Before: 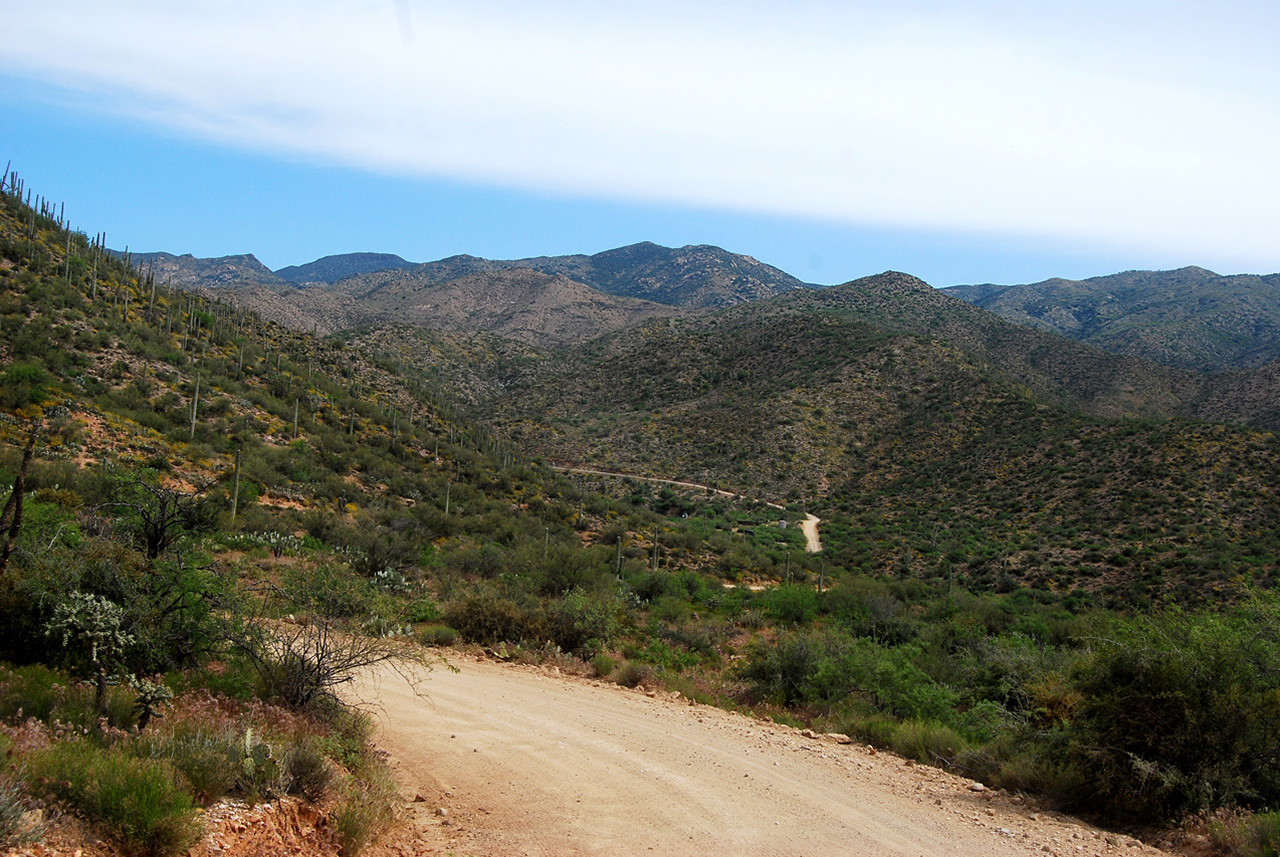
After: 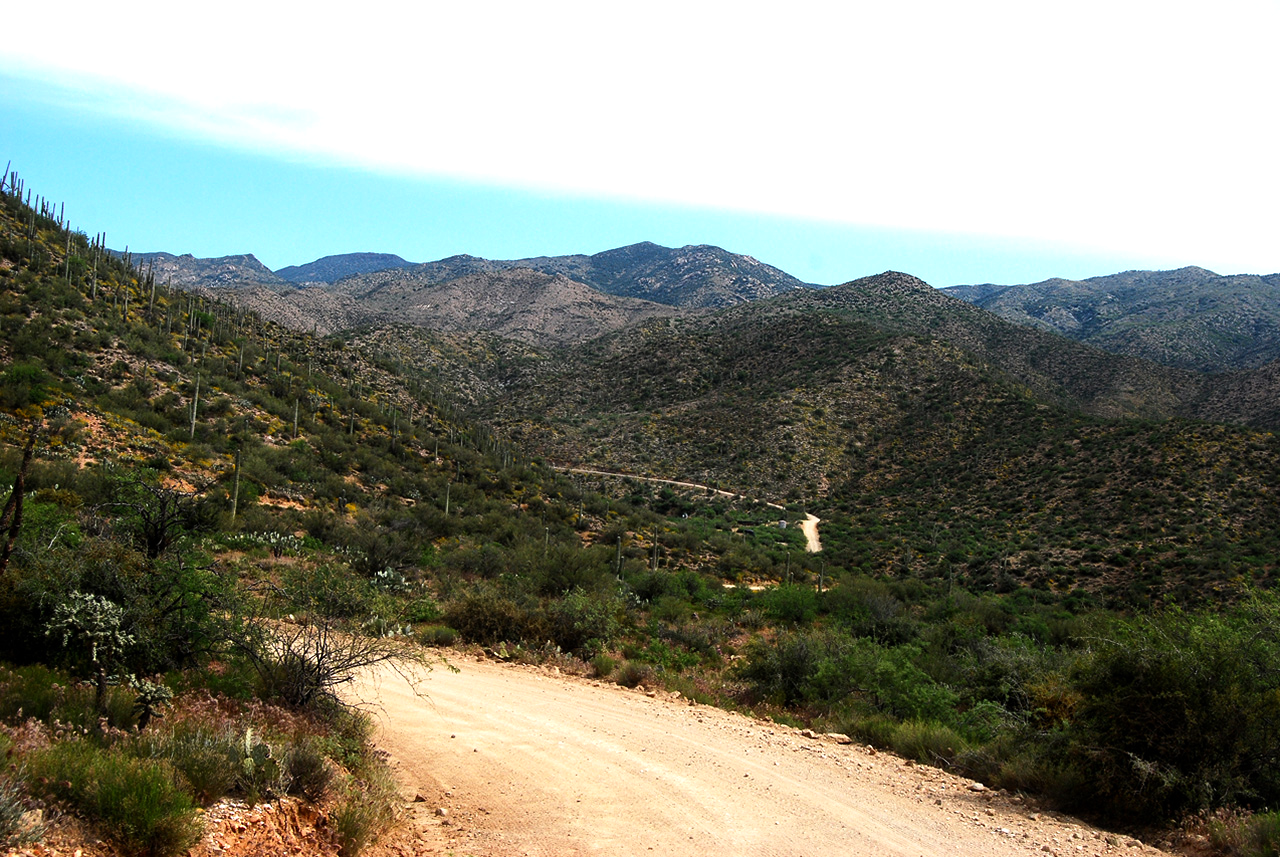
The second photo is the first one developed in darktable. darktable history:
color zones: curves: ch1 [(0, 0.525) (0.143, 0.556) (0.286, 0.52) (0.429, 0.5) (0.571, 0.5) (0.714, 0.5) (0.857, 0.503) (1, 0.525)]
tone equalizer: -8 EV -0.75 EV, -7 EV -0.7 EV, -6 EV -0.6 EV, -5 EV -0.4 EV, -3 EV 0.4 EV, -2 EV 0.6 EV, -1 EV 0.7 EV, +0 EV 0.75 EV, edges refinement/feathering 500, mask exposure compensation -1.57 EV, preserve details no
